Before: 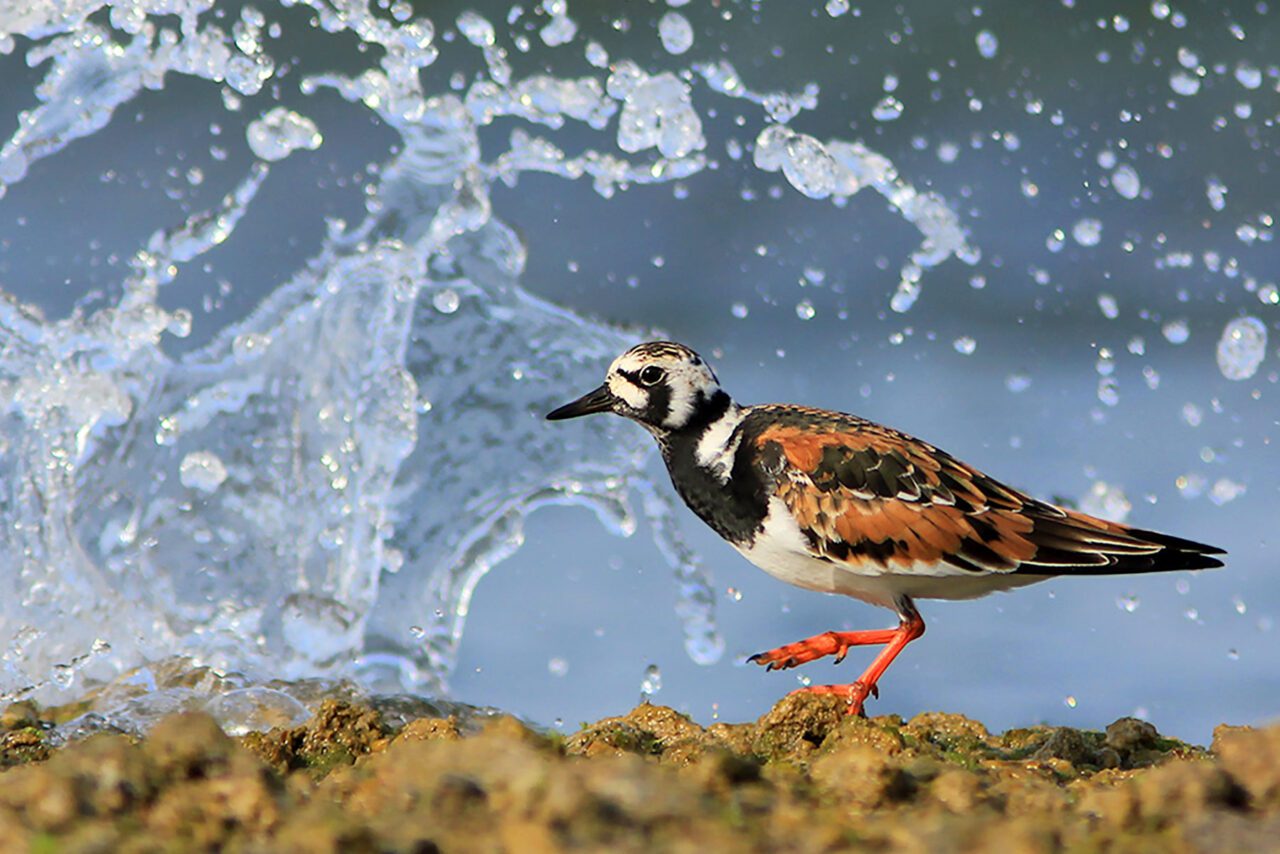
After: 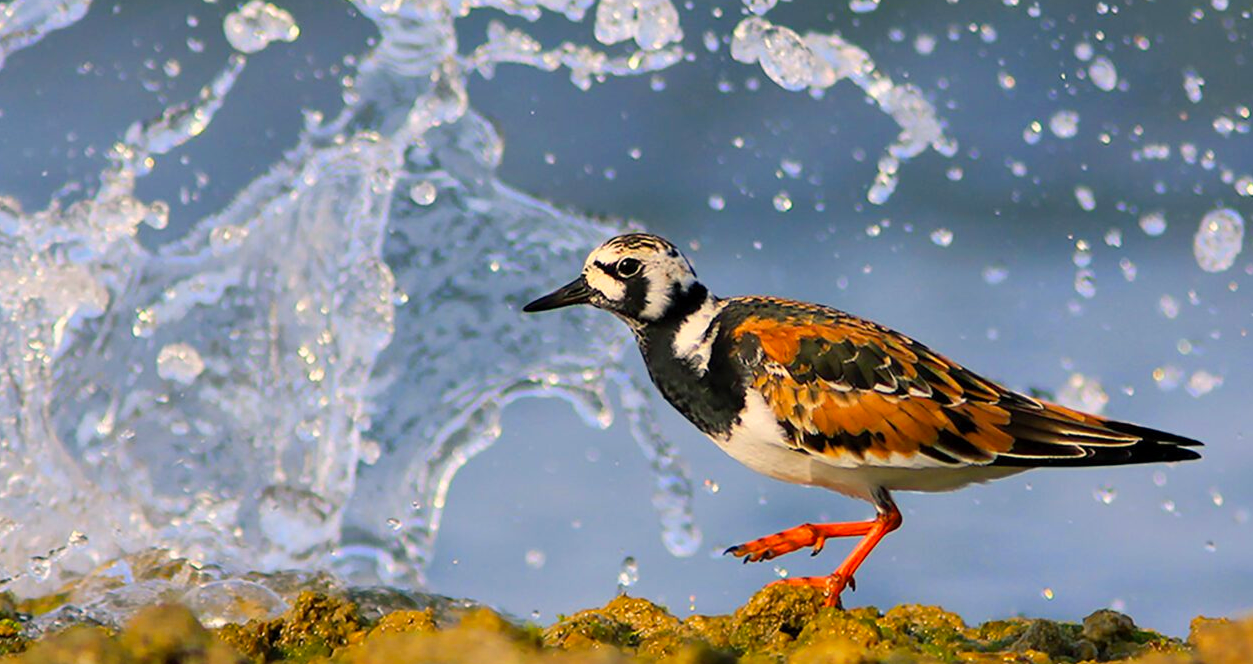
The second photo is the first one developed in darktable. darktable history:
tone equalizer: edges refinement/feathering 500, mask exposure compensation -1.57 EV, preserve details no
crop and rotate: left 1.835%, top 12.724%, right 0.272%, bottom 9.473%
color balance rgb: shadows lift › chroma 1.001%, shadows lift › hue 214.79°, highlights gain › chroma 3.11%, highlights gain › hue 55.57°, perceptual saturation grading › global saturation 31.059%
